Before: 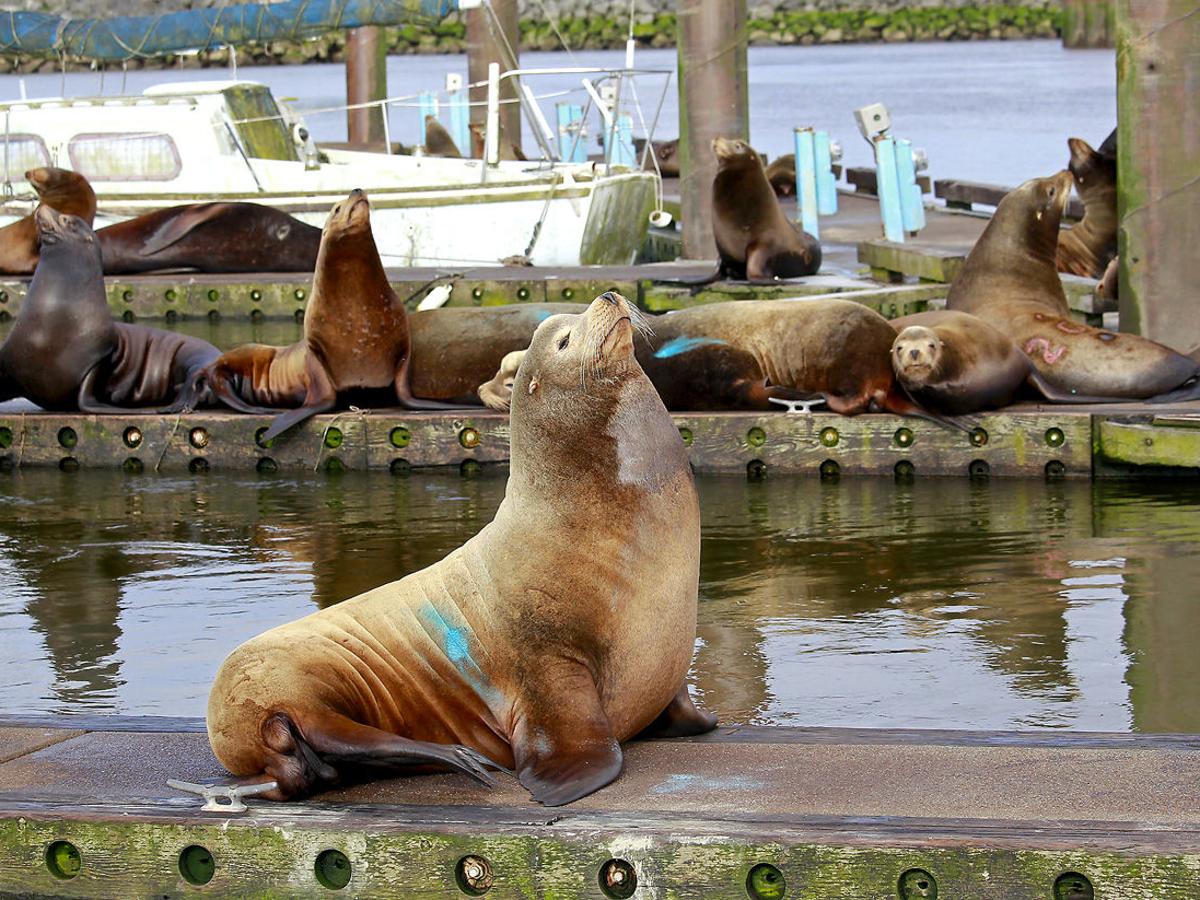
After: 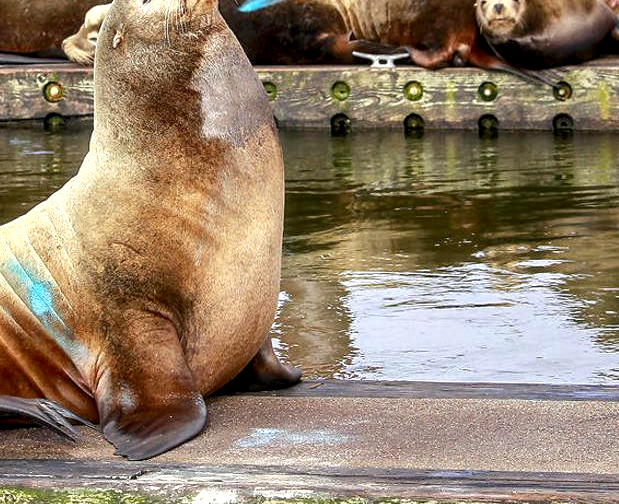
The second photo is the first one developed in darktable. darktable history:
crop: left 34.694%, top 38.492%, right 13.71%, bottom 5.471%
local contrast: detail 142%
exposure: black level correction 0, exposure 0.499 EV, compensate highlight preservation false
